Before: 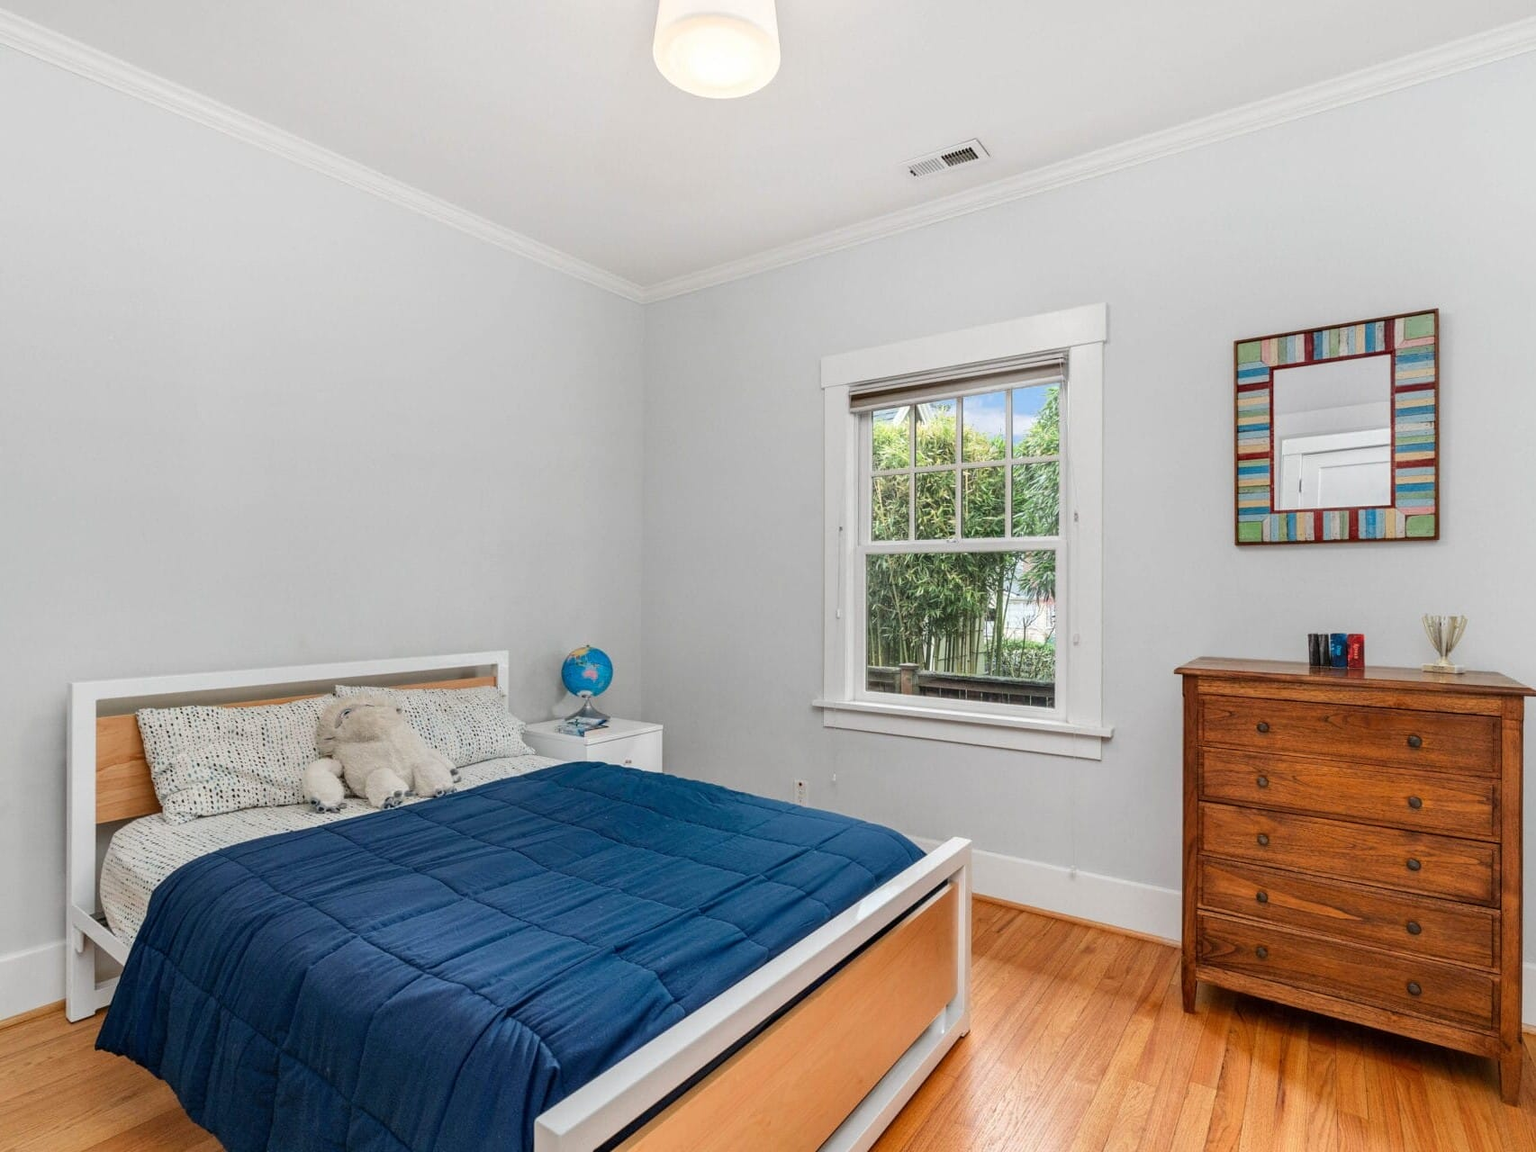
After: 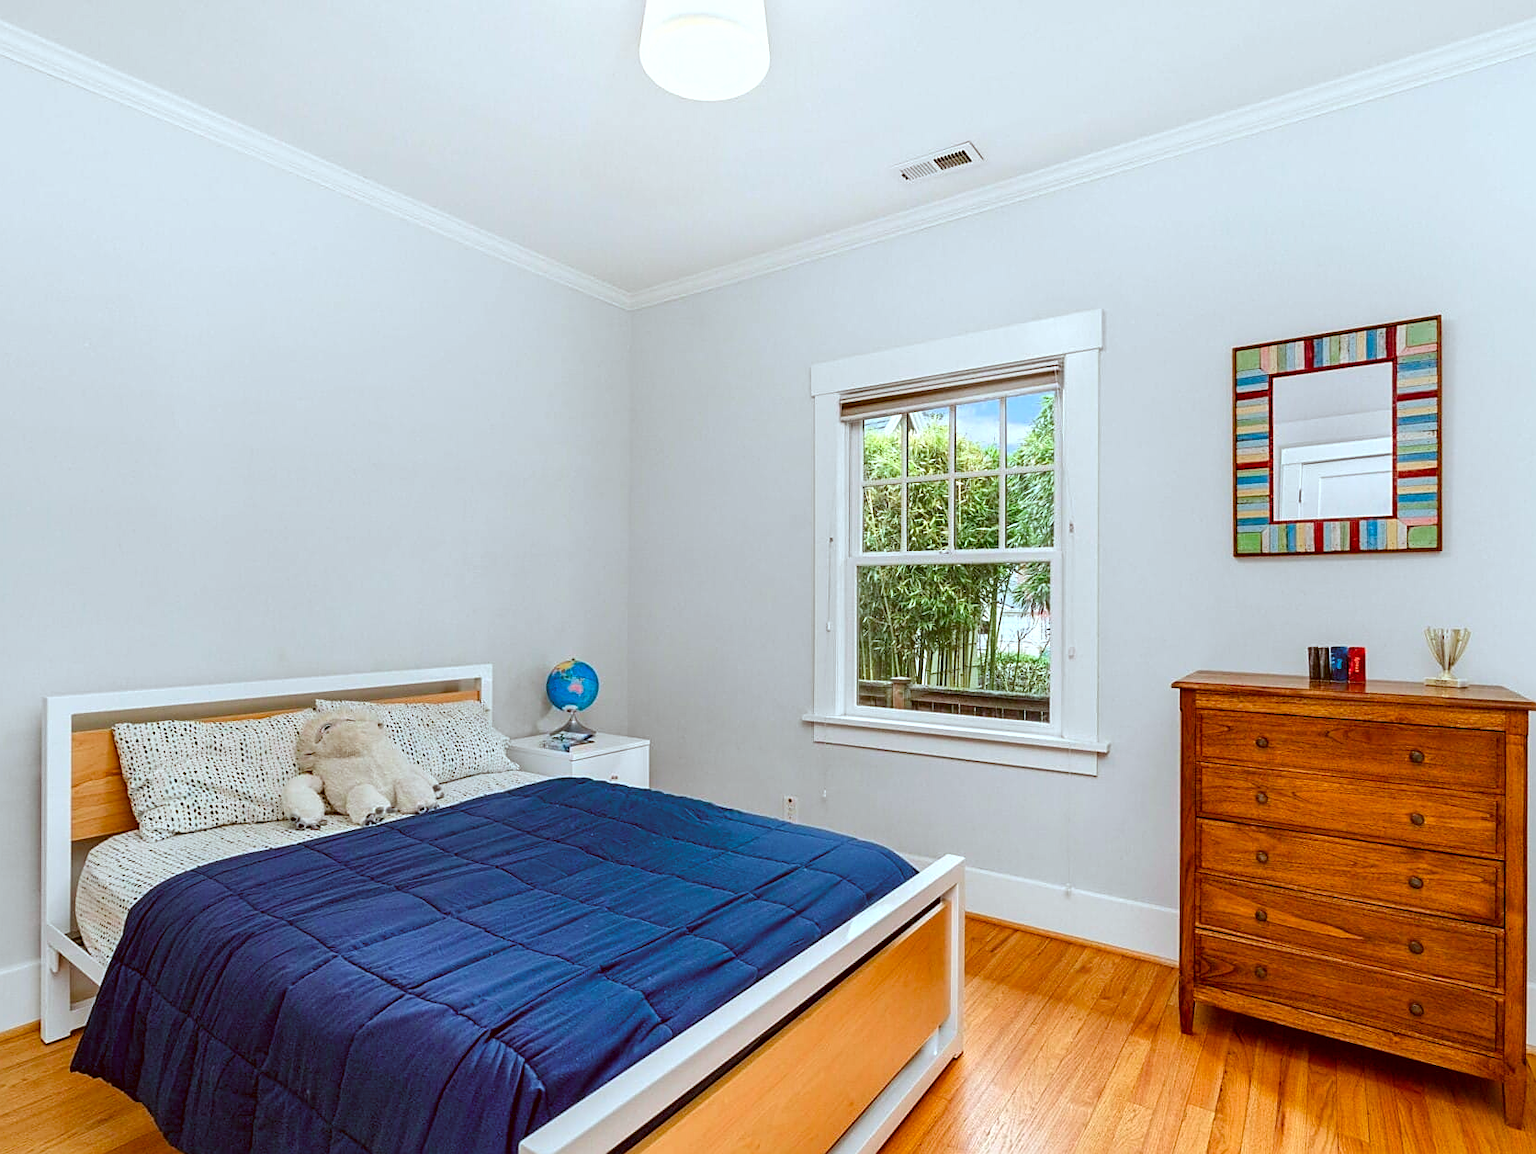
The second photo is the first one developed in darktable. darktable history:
sharpen: on, module defaults
color balance rgb: linear chroma grading › global chroma 14.731%, perceptual saturation grading › global saturation 14.081%, perceptual saturation grading › highlights -25.237%, perceptual saturation grading › shadows 29.676%, global vibrance 20%
crop: left 1.711%, right 0.27%, bottom 1.766%
color correction: highlights a* -6.06, highlights b* 9.12, shadows a* 10.21, shadows b* 23.67
exposure: exposure 0.202 EV, compensate highlight preservation false
color calibration: illuminant custom, x 0.372, y 0.383, temperature 4280.85 K, saturation algorithm version 1 (2020)
